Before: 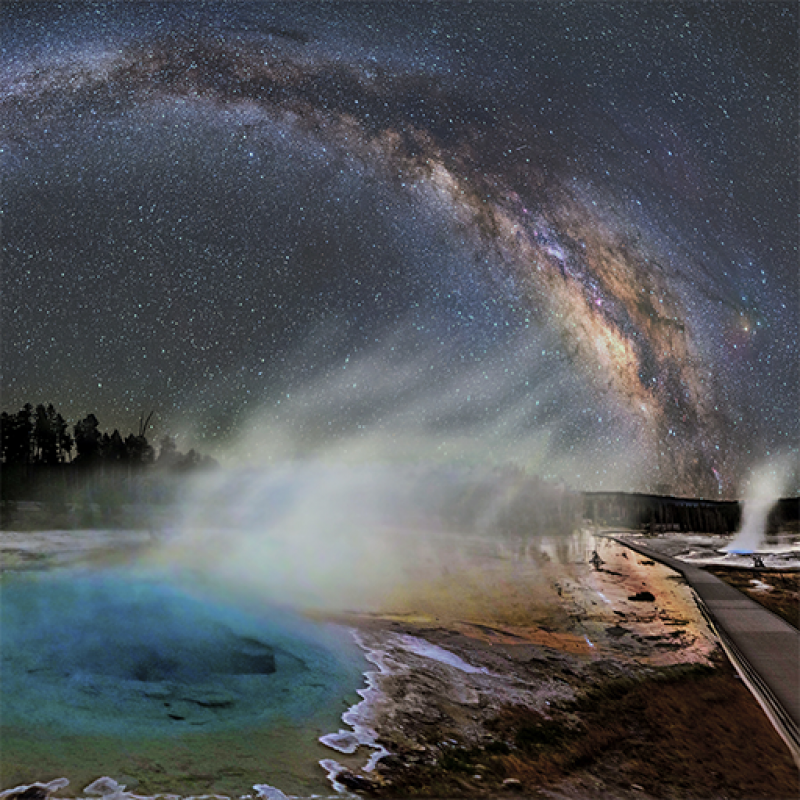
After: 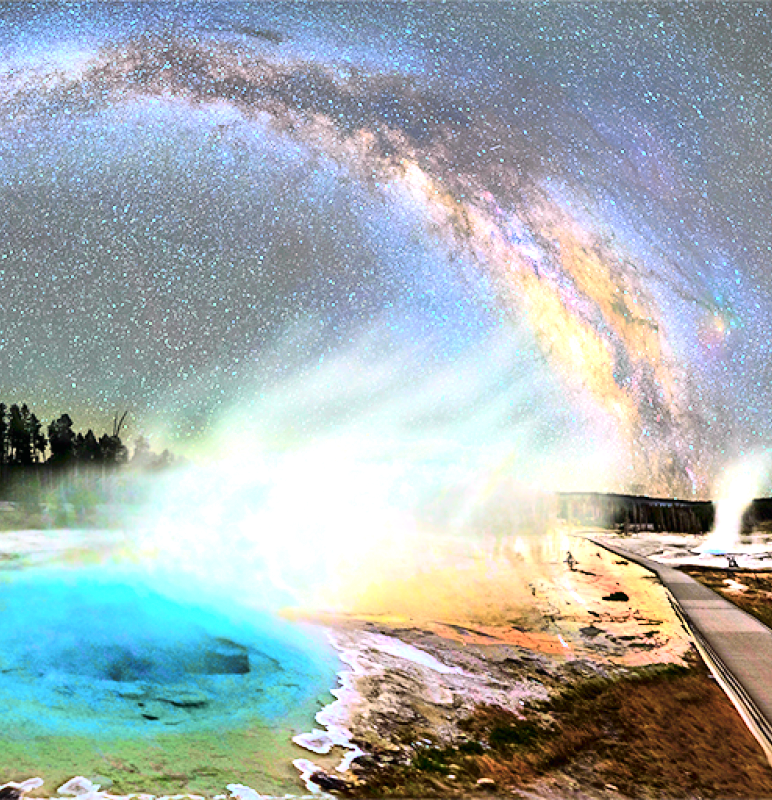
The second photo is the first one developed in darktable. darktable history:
exposure: black level correction 0, exposure 1.929 EV, compensate exposure bias true, compensate highlight preservation false
tone curve: curves: ch0 [(0, 0.003) (0.044, 0.032) (0.12, 0.089) (0.19, 0.175) (0.271, 0.294) (0.457, 0.546) (0.588, 0.71) (0.701, 0.815) (0.86, 0.922) (1, 0.982)]; ch1 [(0, 0) (0.247, 0.215) (0.433, 0.382) (0.466, 0.426) (0.493, 0.481) (0.501, 0.5) (0.517, 0.524) (0.557, 0.582) (0.598, 0.651) (0.671, 0.735) (0.796, 0.85) (1, 1)]; ch2 [(0, 0) (0.249, 0.216) (0.357, 0.317) (0.448, 0.432) (0.478, 0.492) (0.498, 0.499) (0.517, 0.53) (0.537, 0.57) (0.569, 0.623) (0.61, 0.663) (0.706, 0.75) (0.808, 0.809) (0.991, 0.968)], color space Lab, independent channels, preserve colors none
crop and rotate: left 3.415%
